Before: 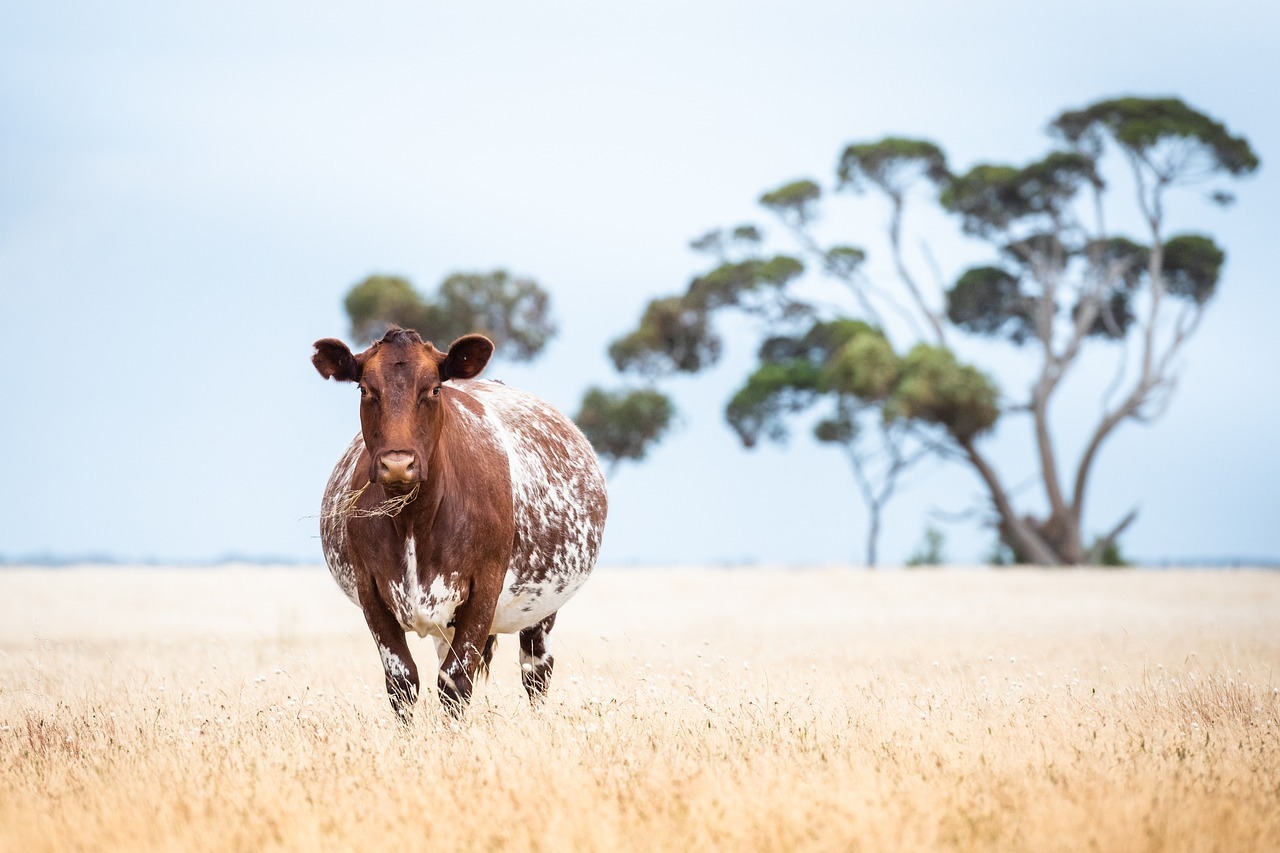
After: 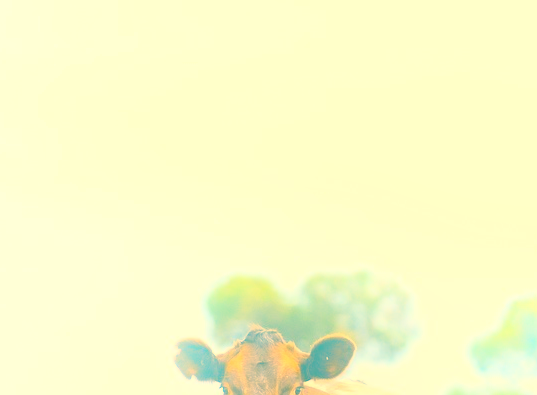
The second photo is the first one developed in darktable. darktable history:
bloom: on, module defaults
crop and rotate: left 10.817%, top 0.062%, right 47.194%, bottom 53.626%
color correction: highlights a* 1.83, highlights b* 34.02, shadows a* -36.68, shadows b* -5.48
contrast brightness saturation: contrast 0.2, brightness 0.16, saturation 0.22
